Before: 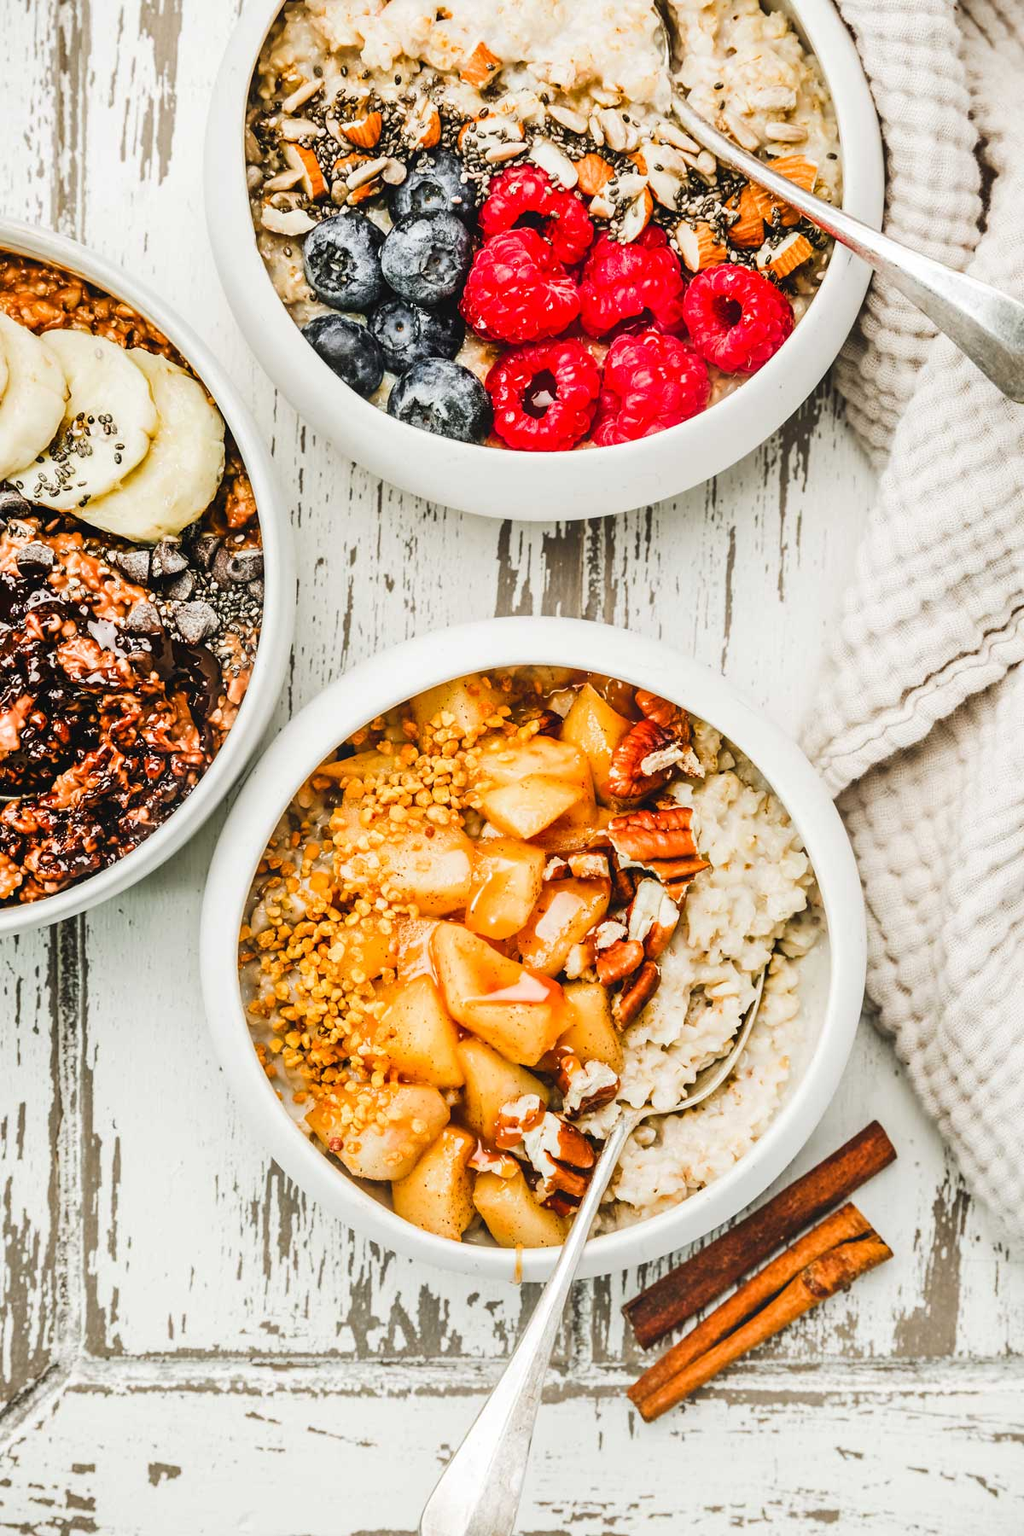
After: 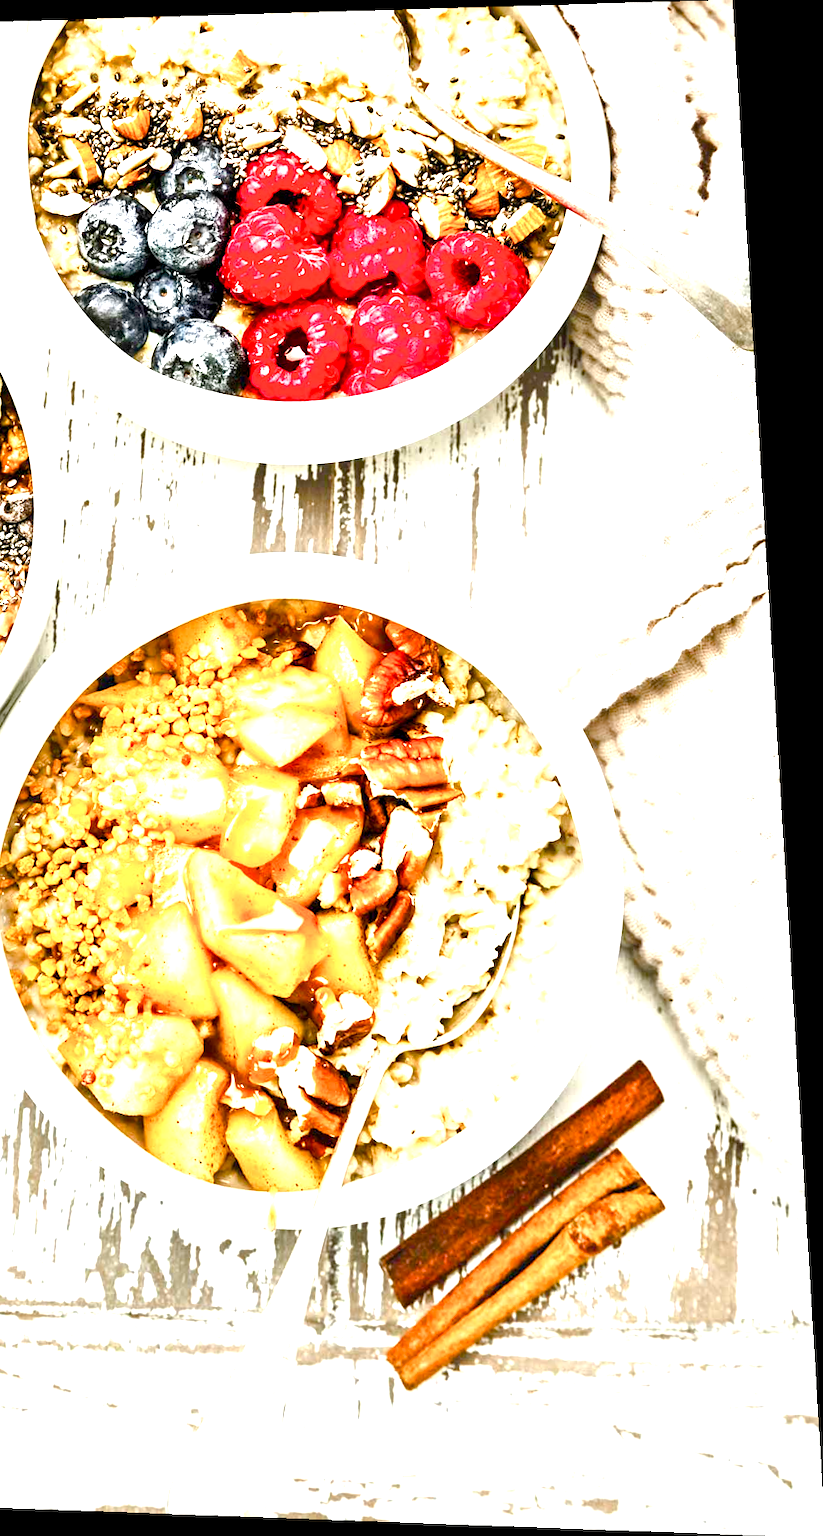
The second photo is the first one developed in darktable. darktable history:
local contrast: mode bilateral grid, contrast 20, coarseness 50, detail 120%, midtone range 0.2
rotate and perspective: rotation 0.128°, lens shift (vertical) -0.181, lens shift (horizontal) -0.044, shear 0.001, automatic cropping off
exposure: exposure 1.16 EV, compensate exposure bias true, compensate highlight preservation false
color balance rgb: shadows lift › luminance -9.41%, highlights gain › luminance 17.6%, global offset › luminance -1.45%, perceptual saturation grading › highlights -17.77%, perceptual saturation grading › mid-tones 33.1%, perceptual saturation grading › shadows 50.52%, global vibrance 24.22%
crop and rotate: left 24.6%
